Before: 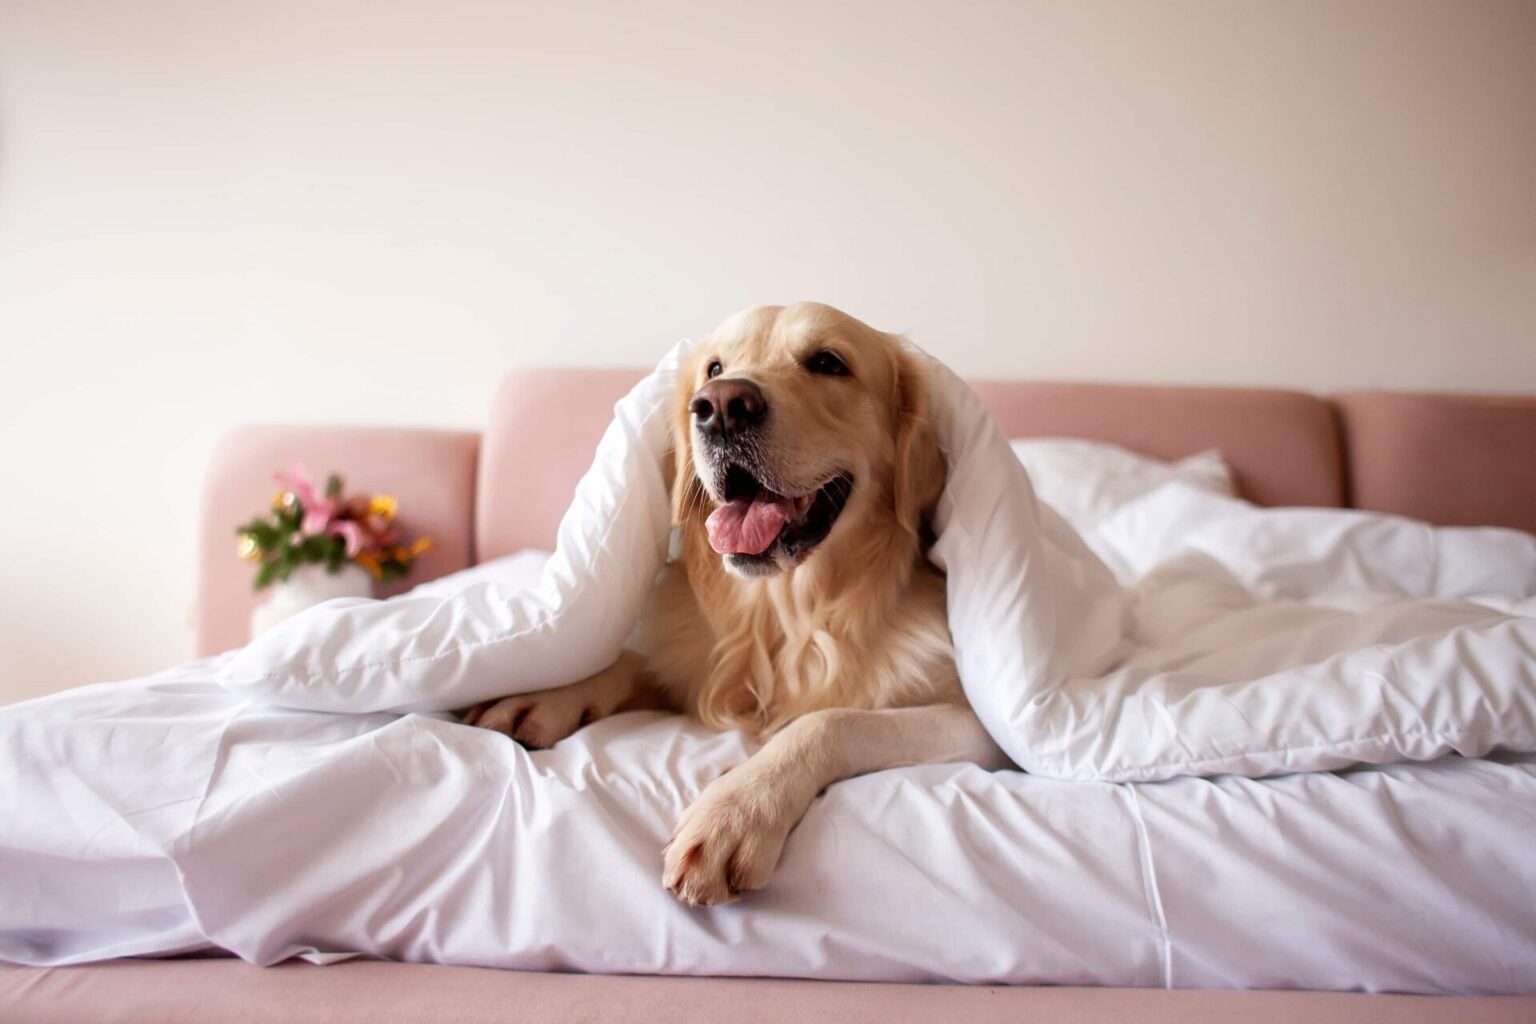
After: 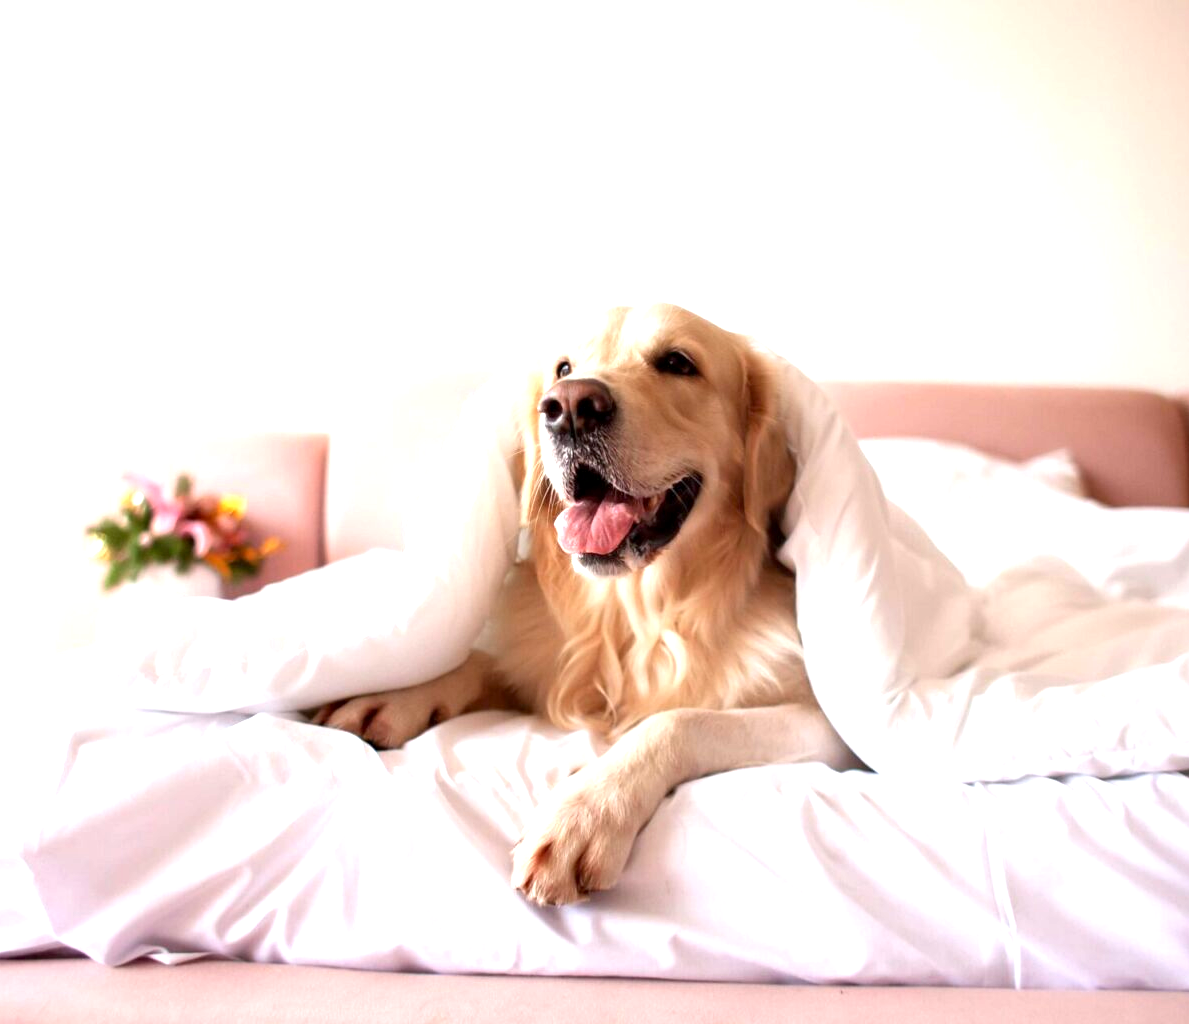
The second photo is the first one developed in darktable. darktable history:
crop: left 9.88%, right 12.664%
exposure: black level correction 0.001, exposure 1.05 EV, compensate exposure bias true, compensate highlight preservation false
